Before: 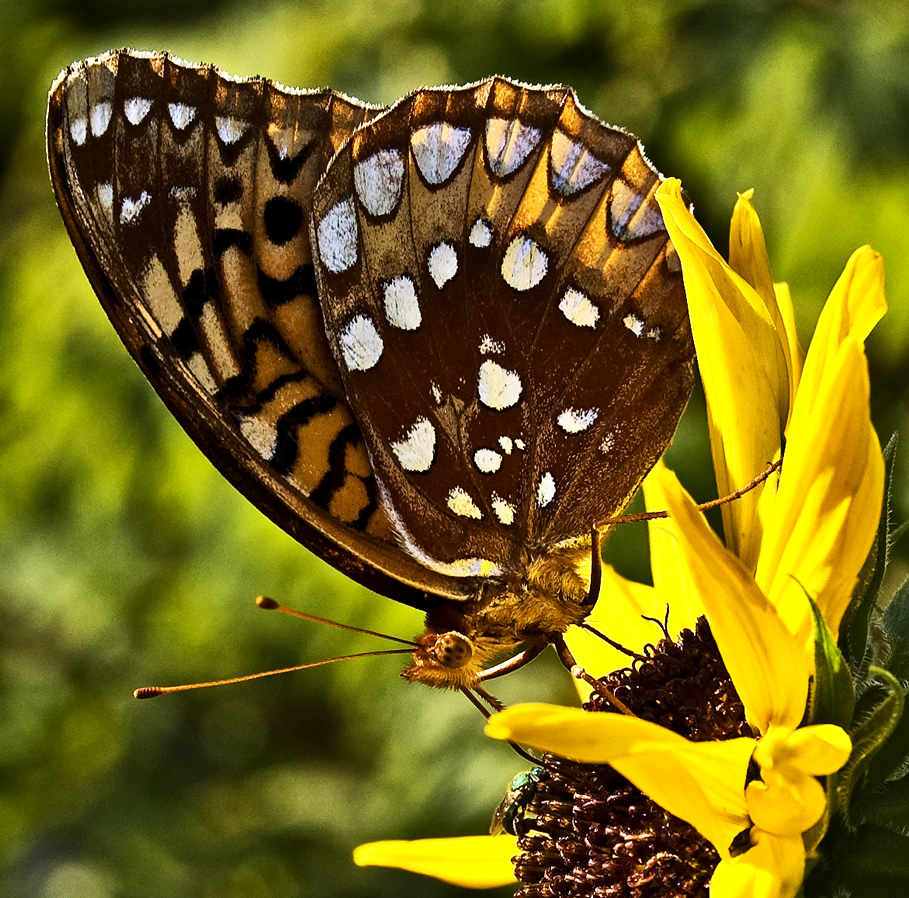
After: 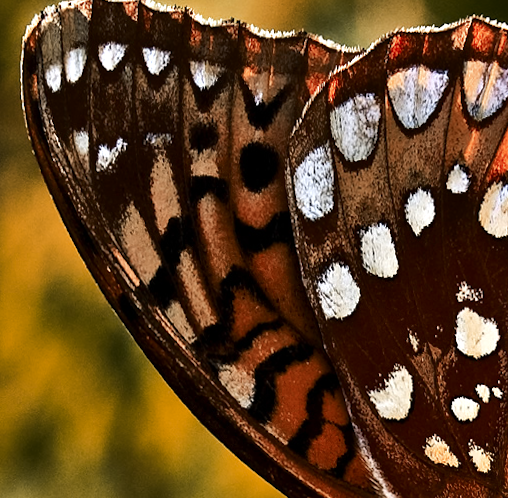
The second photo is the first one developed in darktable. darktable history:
crop and rotate: left 3.047%, top 7.509%, right 42.236%, bottom 37.598%
tone equalizer: -8 EV -0.417 EV, -7 EV -0.389 EV, -6 EV -0.333 EV, -5 EV -0.222 EV, -3 EV 0.222 EV, -2 EV 0.333 EV, -1 EV 0.389 EV, +0 EV 0.417 EV, edges refinement/feathering 500, mask exposure compensation -1.57 EV, preserve details no
color zones: curves: ch0 [(0, 0.299) (0.25, 0.383) (0.456, 0.352) (0.736, 0.571)]; ch1 [(0, 0.63) (0.151, 0.568) (0.254, 0.416) (0.47, 0.558) (0.732, 0.37) (0.909, 0.492)]; ch2 [(0.004, 0.604) (0.158, 0.443) (0.257, 0.403) (0.761, 0.468)]
rotate and perspective: lens shift (vertical) 0.048, lens shift (horizontal) -0.024, automatic cropping off
